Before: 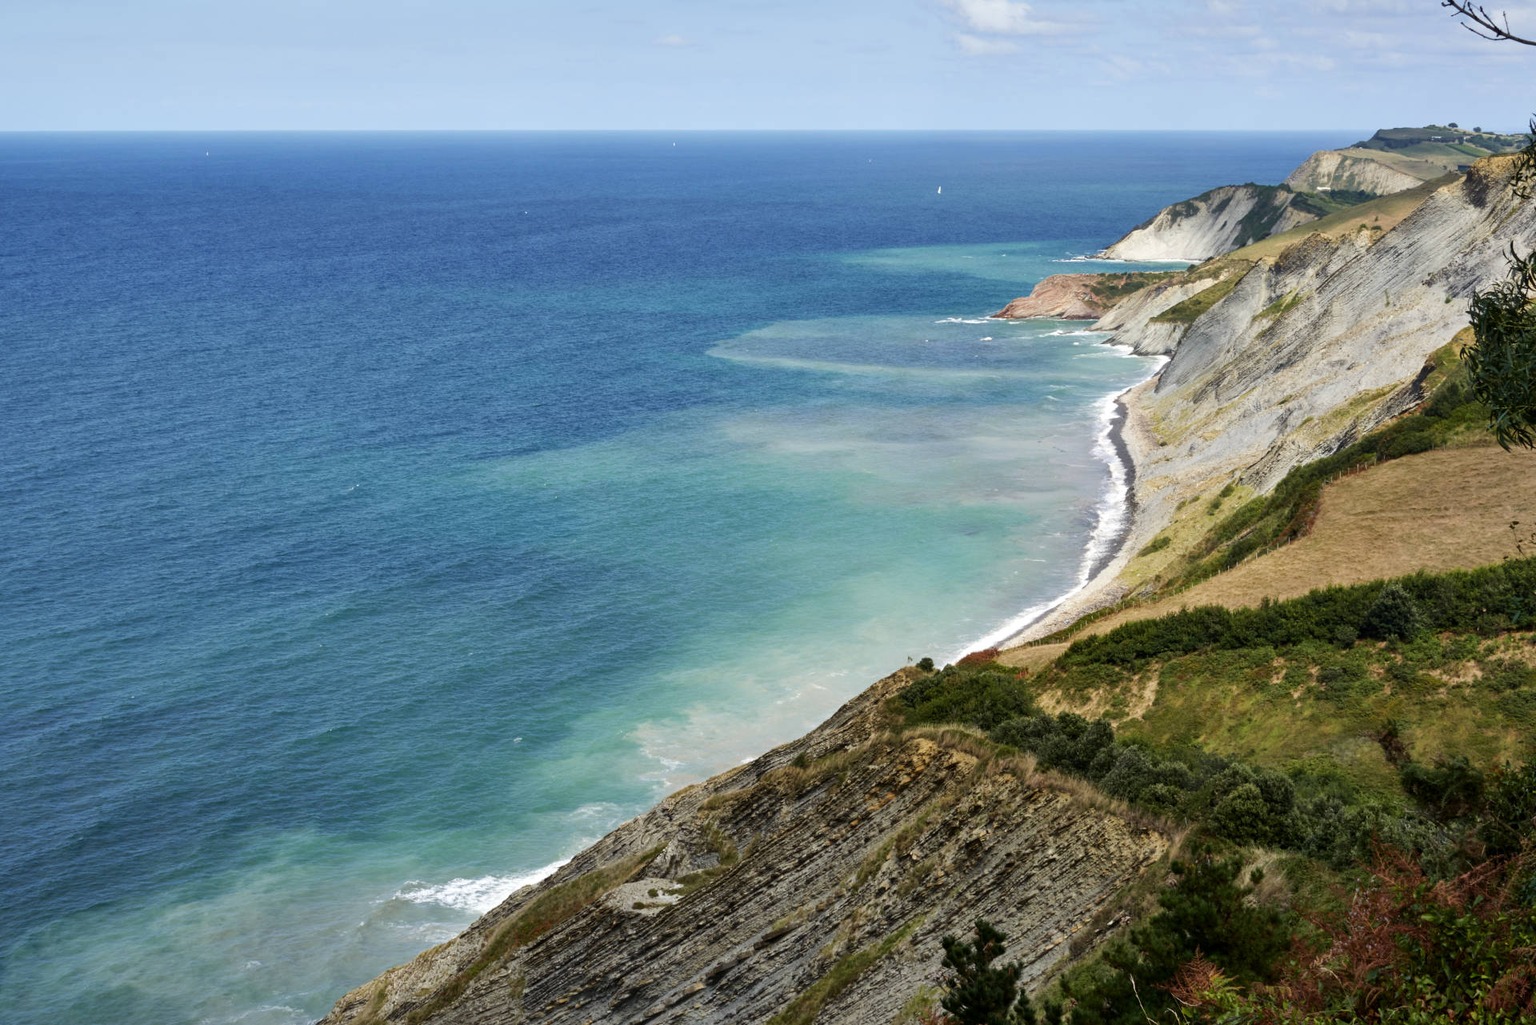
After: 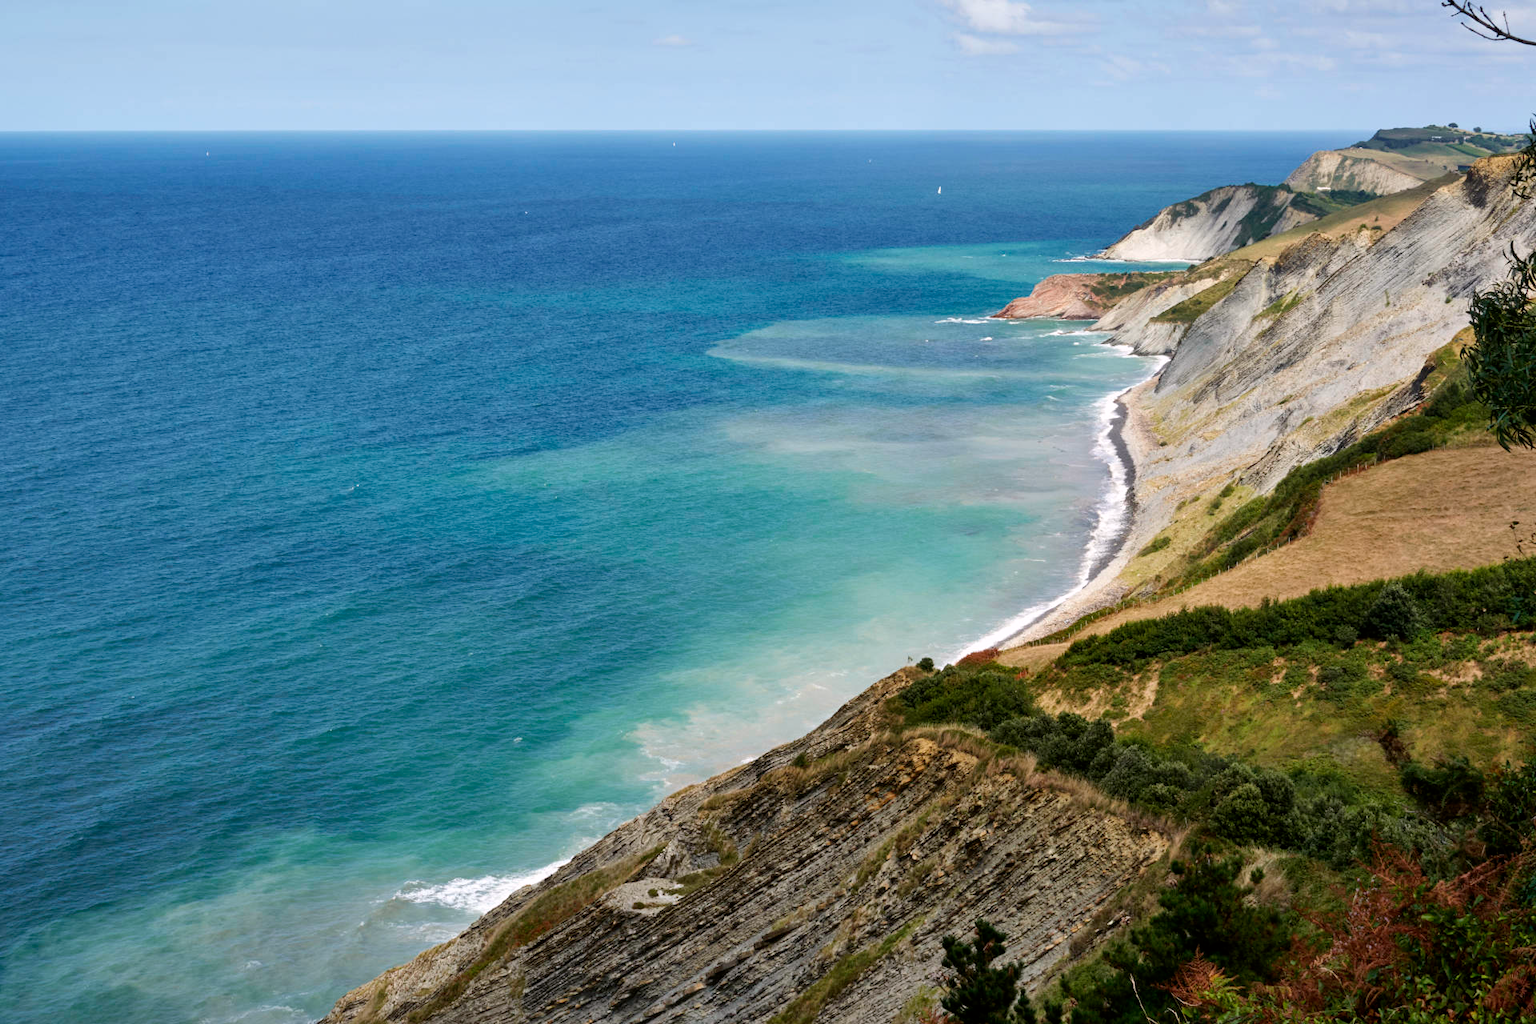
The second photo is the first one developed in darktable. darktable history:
color correction: highlights a* 2.99, highlights b* -1.02, shadows a* -0.104, shadows b* 1.89, saturation 0.982
